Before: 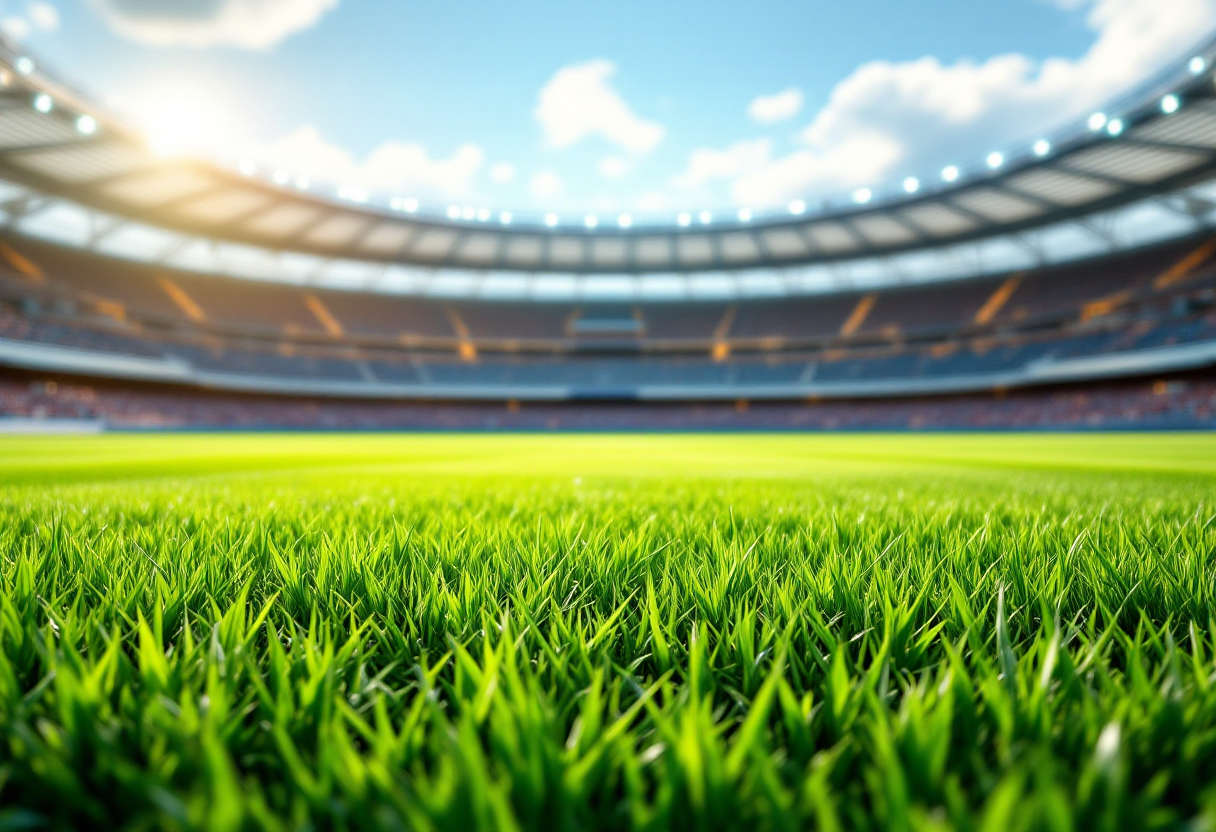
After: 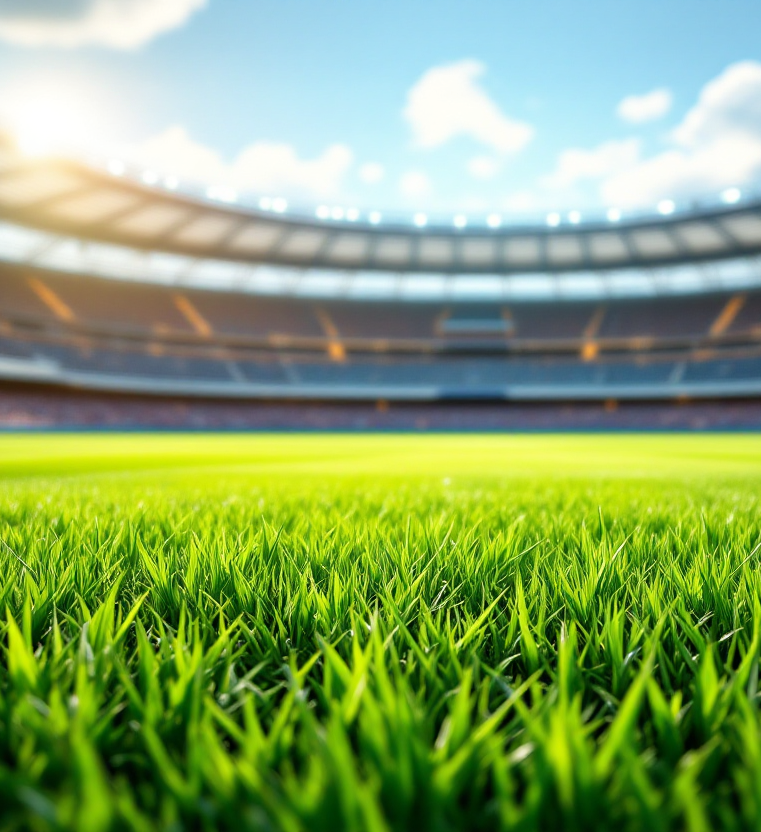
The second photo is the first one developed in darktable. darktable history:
crop: left 10.84%, right 26.509%
